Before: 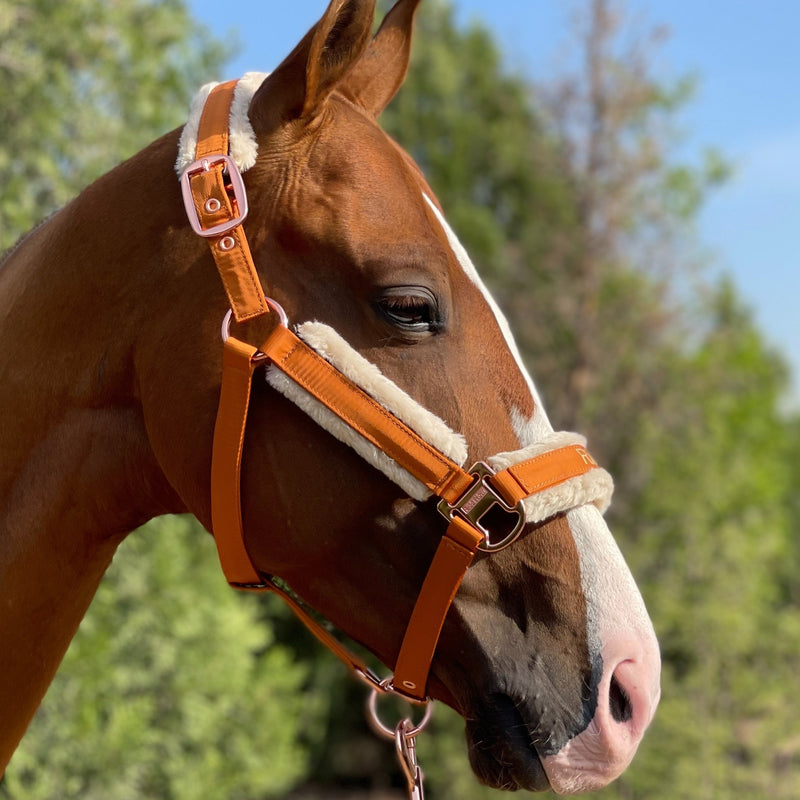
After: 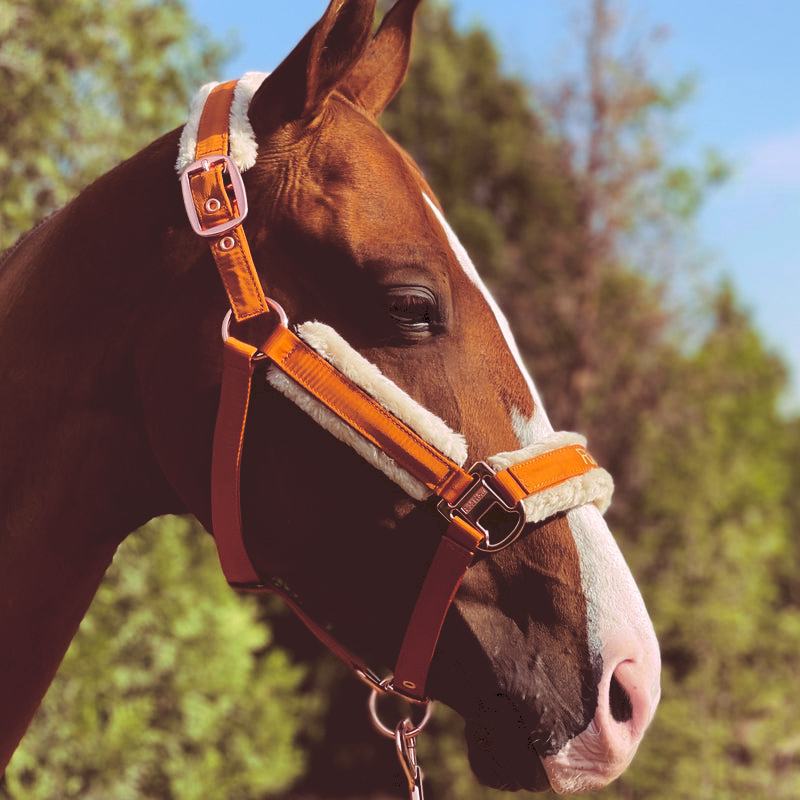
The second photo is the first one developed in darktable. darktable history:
tone curve: curves: ch0 [(0, 0) (0.003, 0.161) (0.011, 0.161) (0.025, 0.161) (0.044, 0.161) (0.069, 0.161) (0.1, 0.161) (0.136, 0.163) (0.177, 0.179) (0.224, 0.207) (0.277, 0.243) (0.335, 0.292) (0.399, 0.361) (0.468, 0.452) (0.543, 0.547) (0.623, 0.638) (0.709, 0.731) (0.801, 0.826) (0.898, 0.911) (1, 1)], preserve colors none
split-toning: highlights › hue 298.8°, highlights › saturation 0.73, compress 41.76%
